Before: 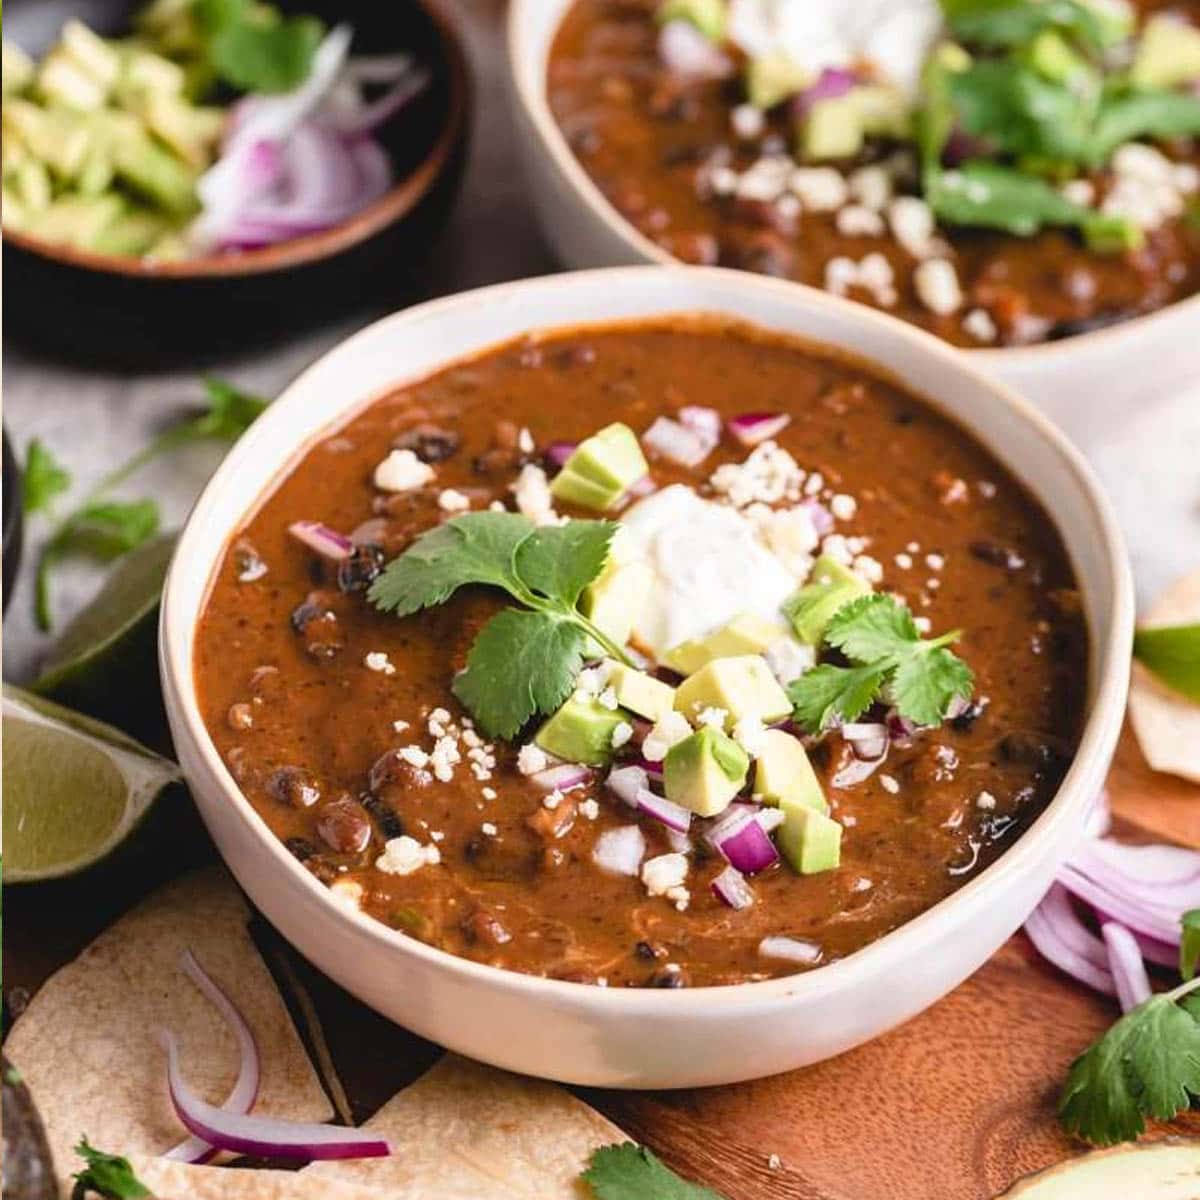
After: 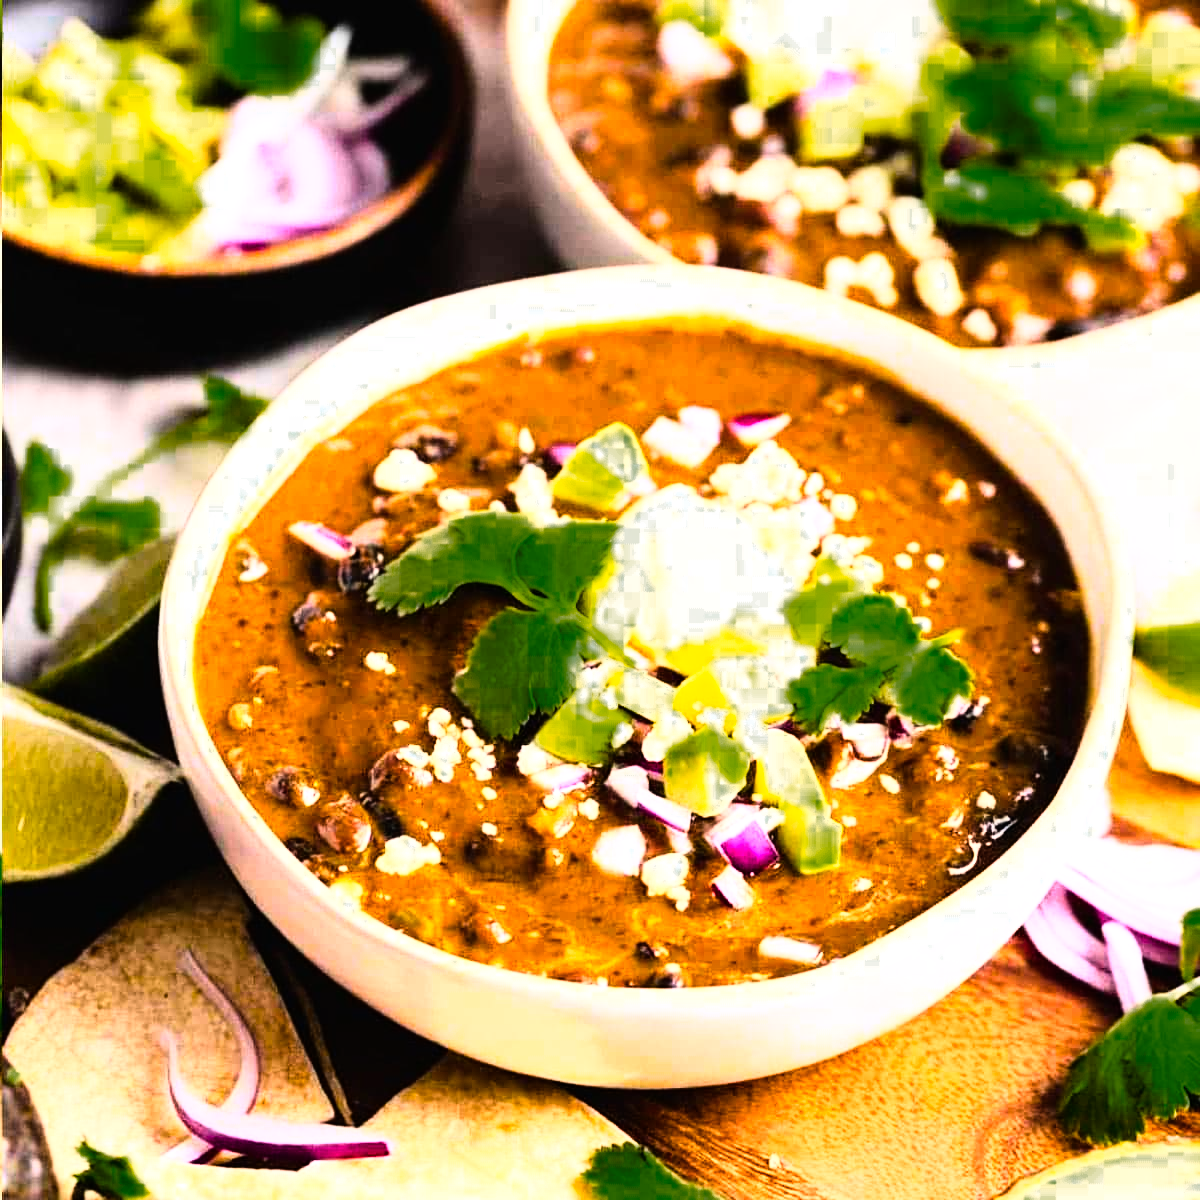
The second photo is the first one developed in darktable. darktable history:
color zones: curves: ch0 [(0.25, 0.5) (0.347, 0.092) (0.75, 0.5)]; ch1 [(0.25, 0.5) (0.33, 0.51) (0.75, 0.5)]
color balance rgb: linear chroma grading › global chroma 15%, perceptual saturation grading › global saturation 30%
rgb curve: curves: ch0 [(0, 0) (0.21, 0.15) (0.24, 0.21) (0.5, 0.75) (0.75, 0.96) (0.89, 0.99) (1, 1)]; ch1 [(0, 0.02) (0.21, 0.13) (0.25, 0.2) (0.5, 0.67) (0.75, 0.9) (0.89, 0.97) (1, 1)]; ch2 [(0, 0.02) (0.21, 0.13) (0.25, 0.2) (0.5, 0.67) (0.75, 0.9) (0.89, 0.97) (1, 1)], compensate middle gray true
